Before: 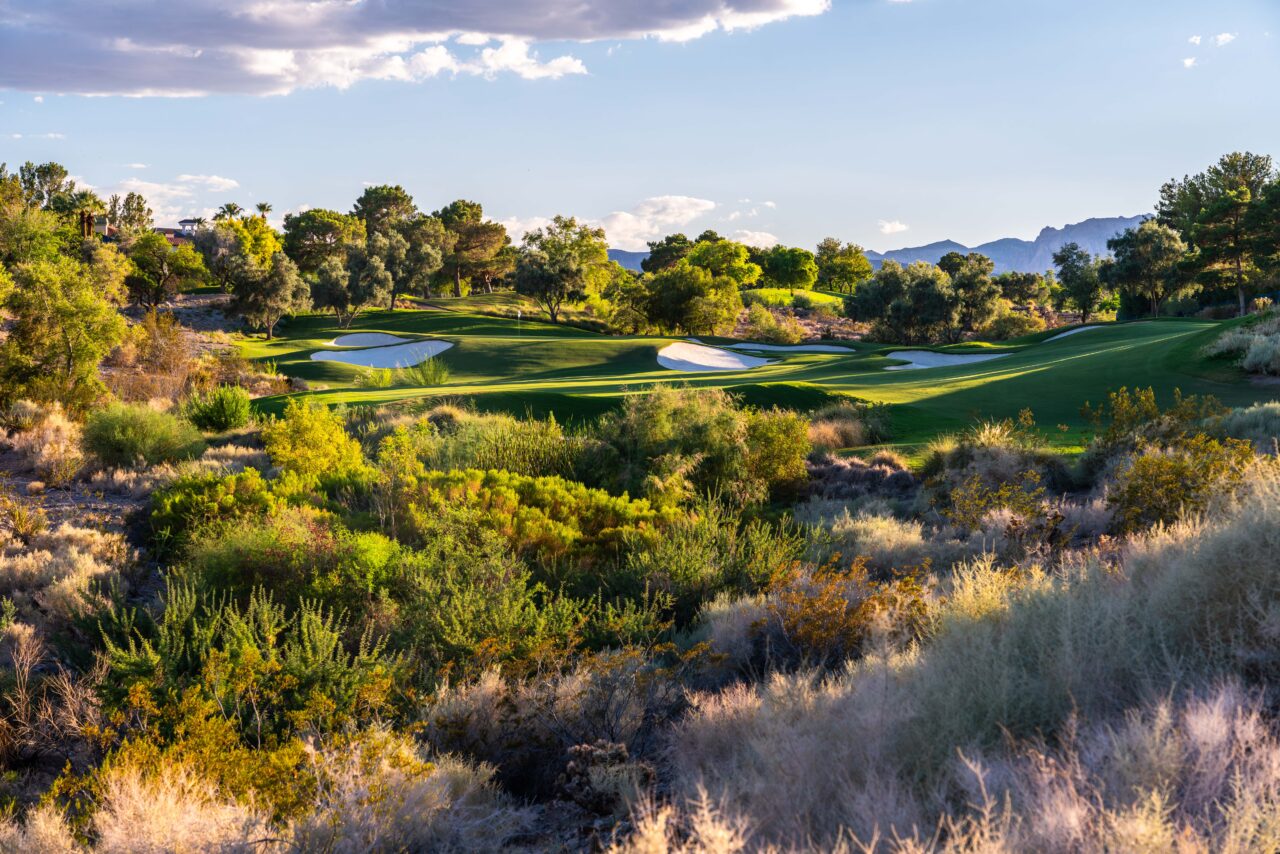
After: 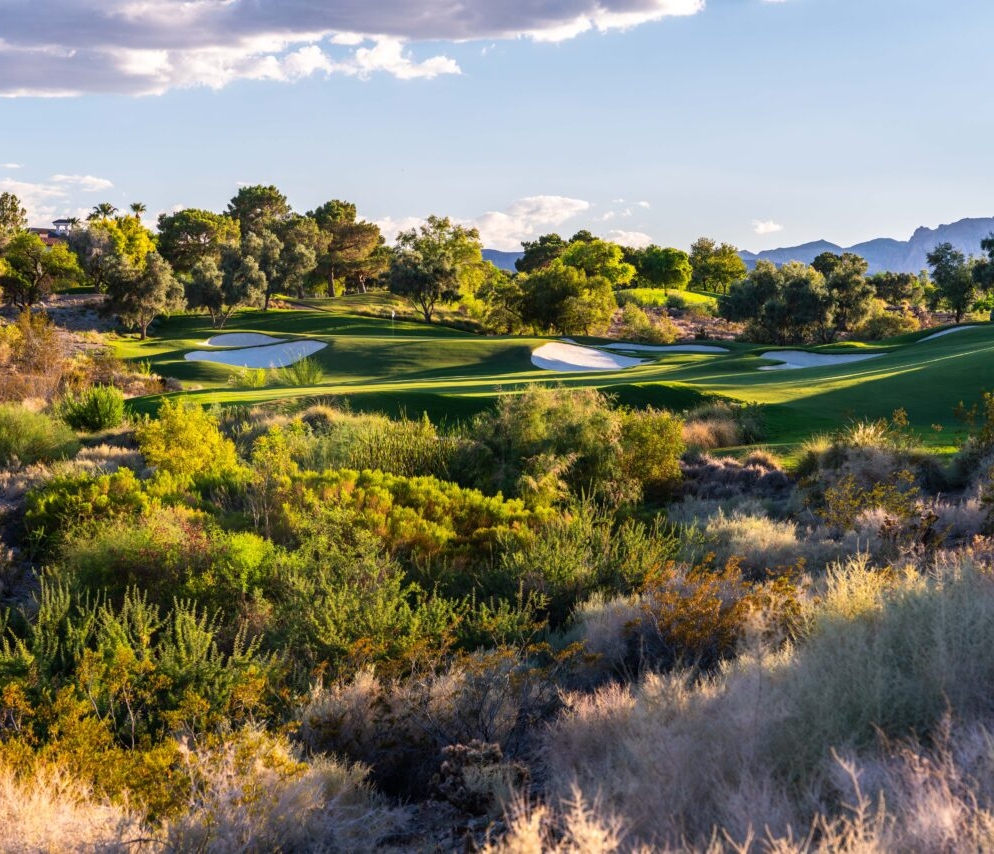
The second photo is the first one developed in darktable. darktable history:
crop: left 9.866%, right 12.452%
